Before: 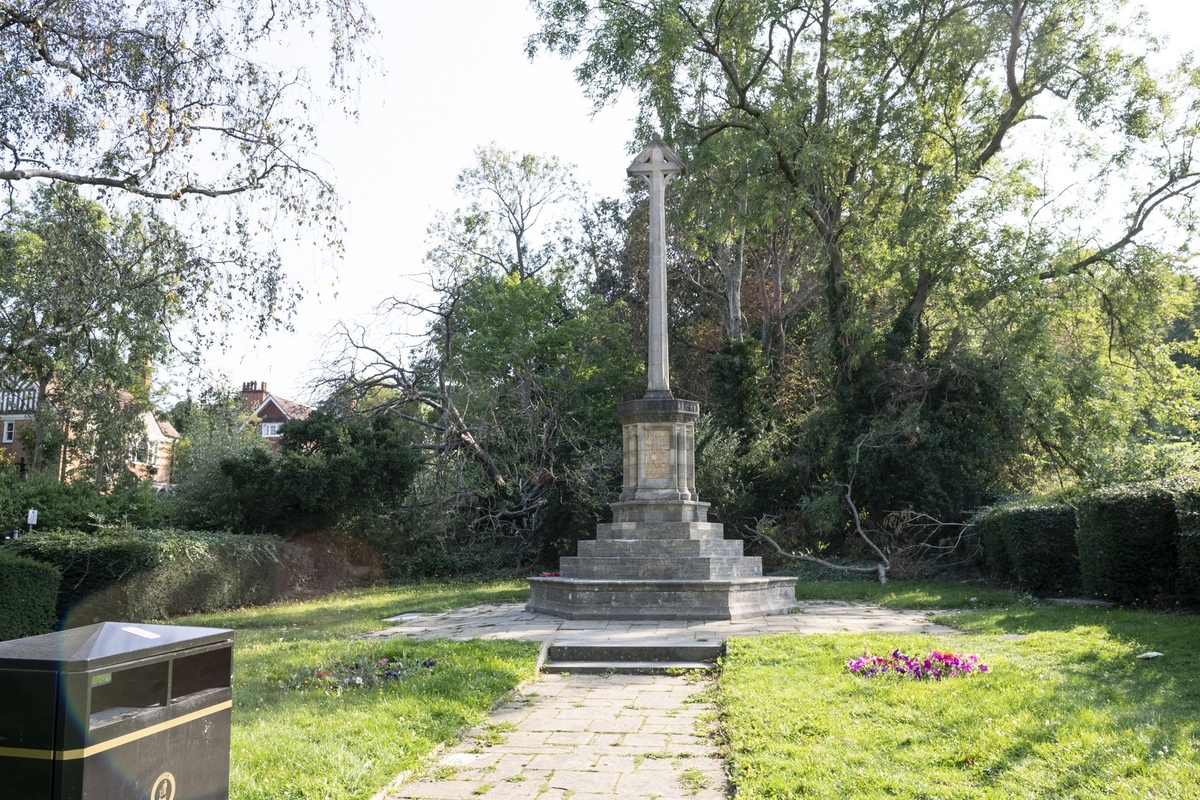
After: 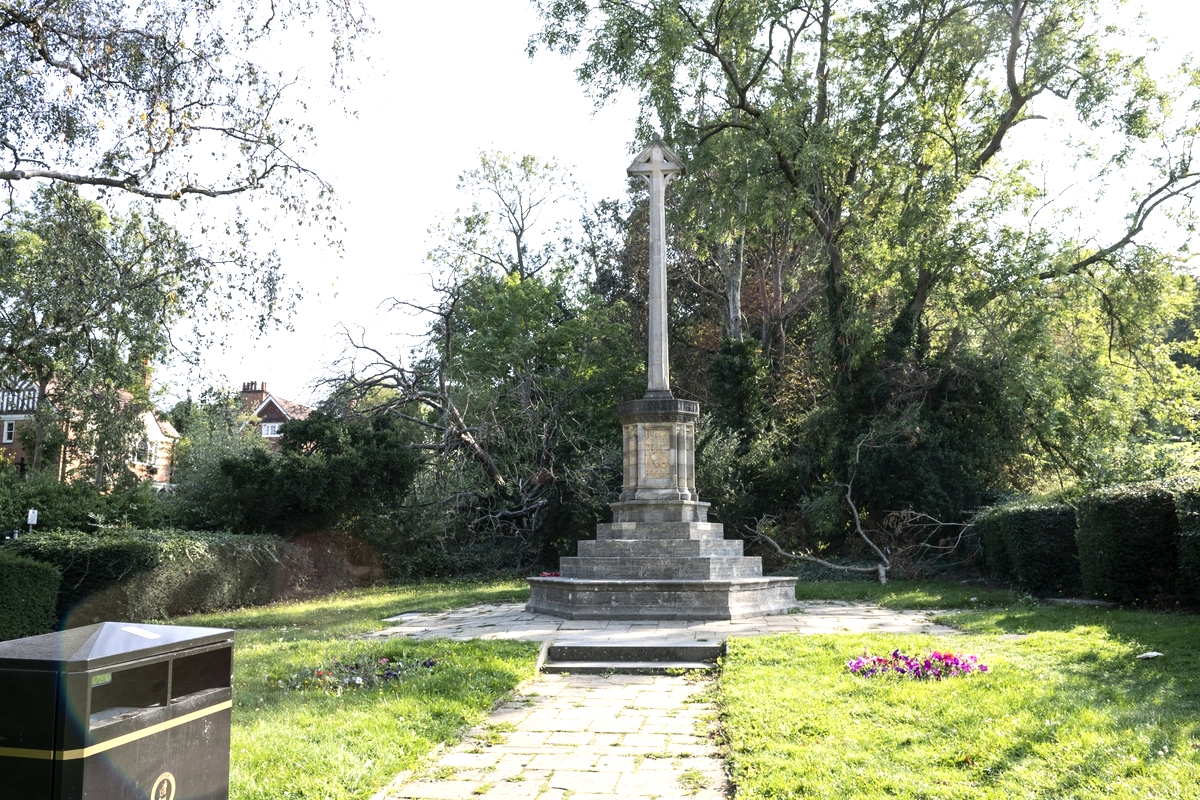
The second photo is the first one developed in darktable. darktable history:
tone equalizer: -8 EV -0.38 EV, -7 EV -0.359 EV, -6 EV -0.355 EV, -5 EV -0.195 EV, -3 EV 0.212 EV, -2 EV 0.332 EV, -1 EV 0.396 EV, +0 EV 0.394 EV, edges refinement/feathering 500, mask exposure compensation -1.57 EV, preserve details no
